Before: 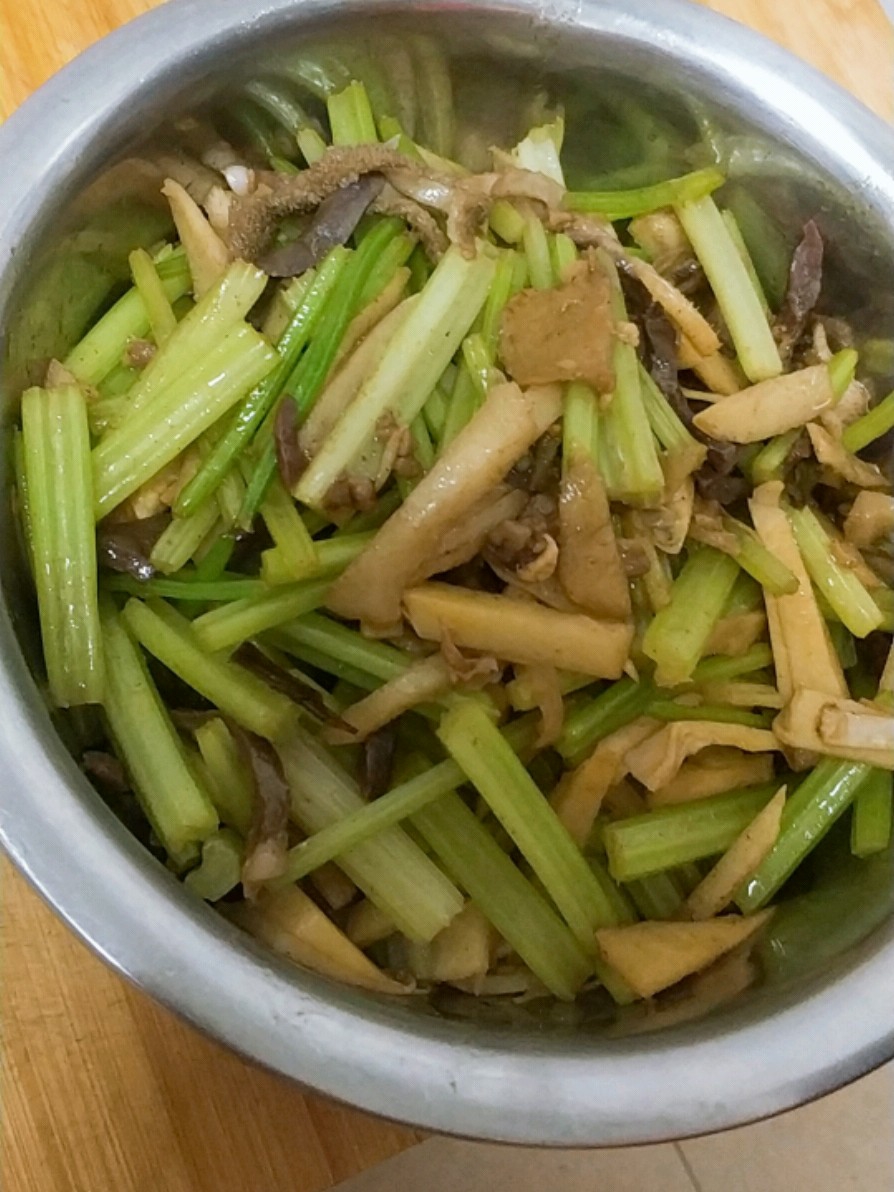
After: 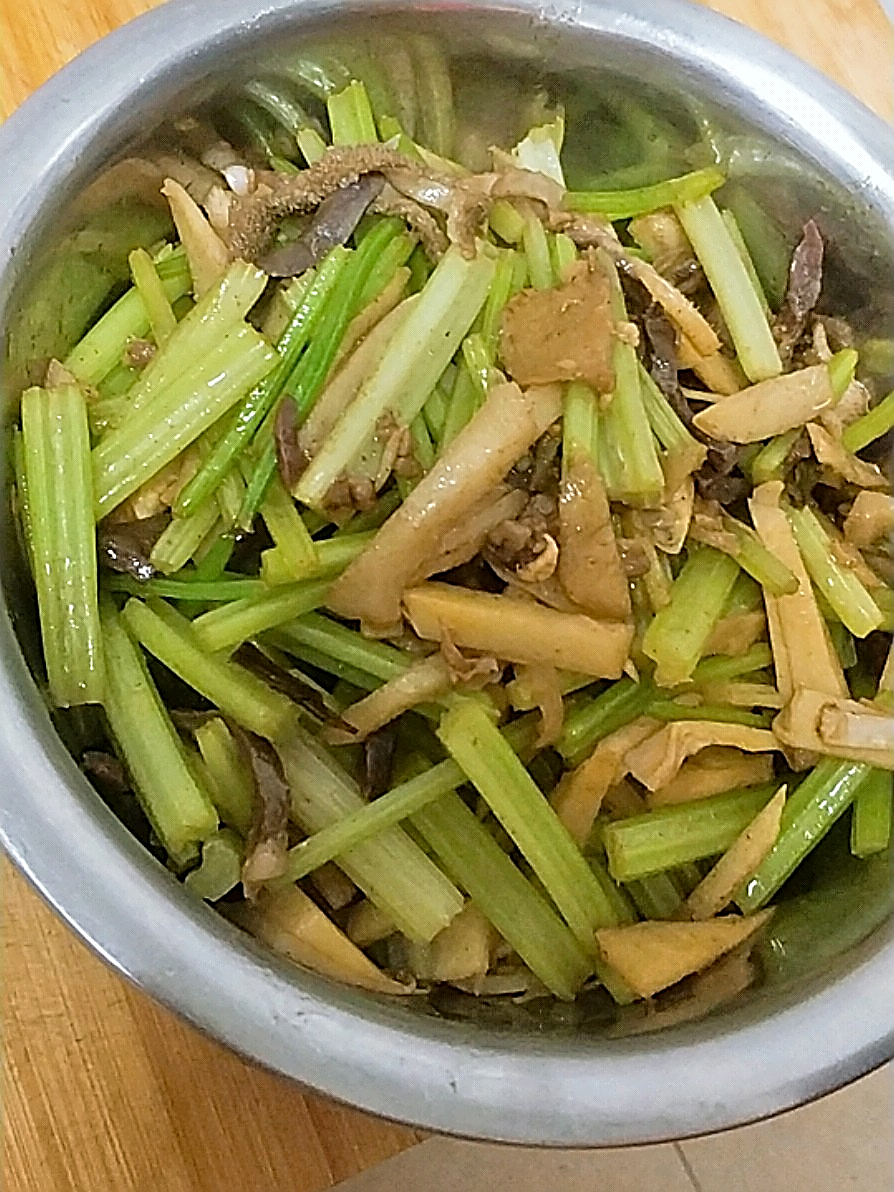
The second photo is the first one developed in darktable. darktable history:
tone equalizer: -8 EV 0.007 EV, -7 EV -0.012 EV, -6 EV 0.029 EV, -5 EV 0.048 EV, -4 EV 0.303 EV, -3 EV 0.645 EV, -2 EV 0.584 EV, -1 EV 0.188 EV, +0 EV 0.025 EV
sharpen: amount 1.984
